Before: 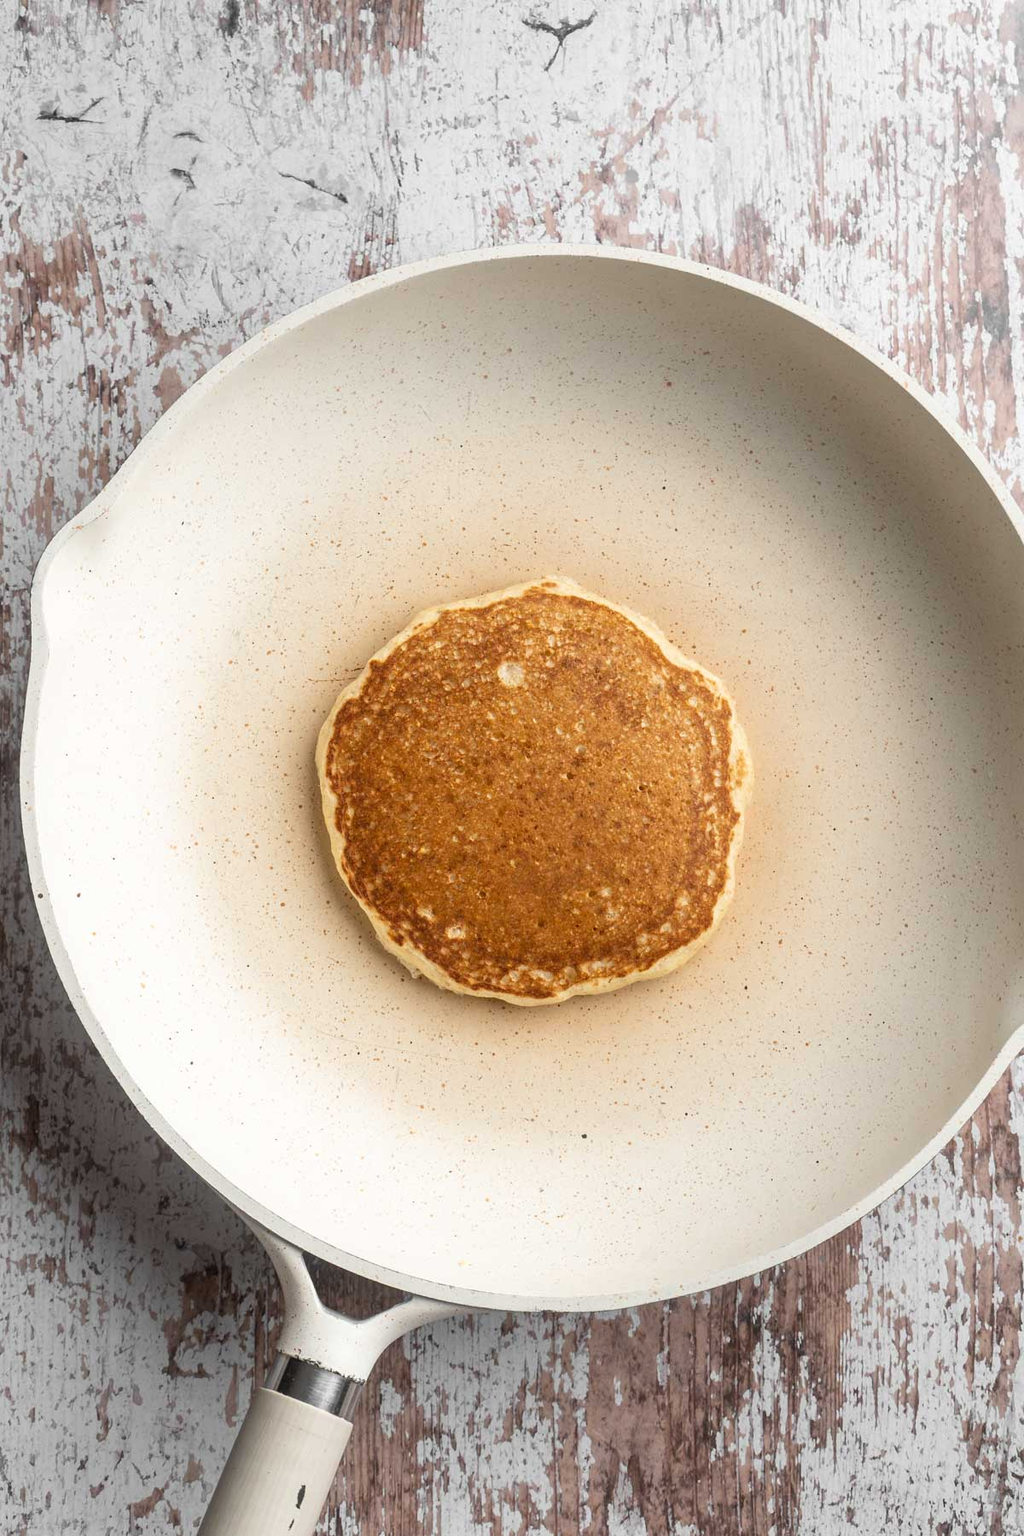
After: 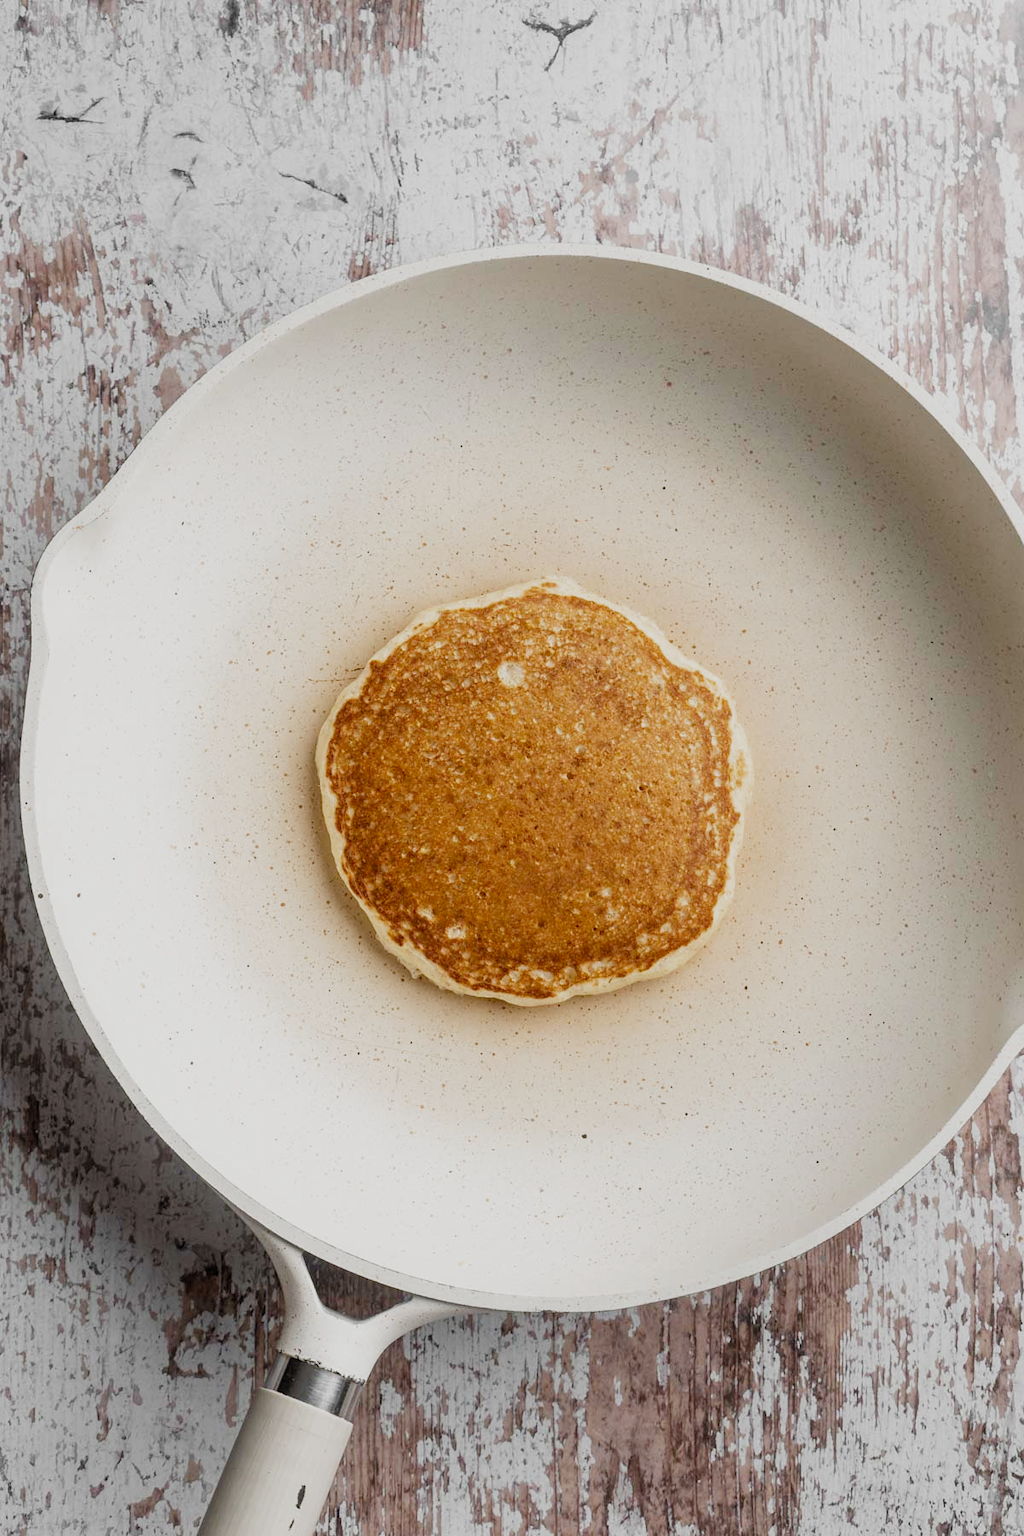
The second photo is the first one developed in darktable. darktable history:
filmic rgb: black relative exposure -8.01 EV, white relative exposure 3.86 EV, threshold 3.02 EV, hardness 4.29, preserve chrominance no, color science v3 (2019), use custom middle-gray values true, iterations of high-quality reconstruction 0, enable highlight reconstruction true
